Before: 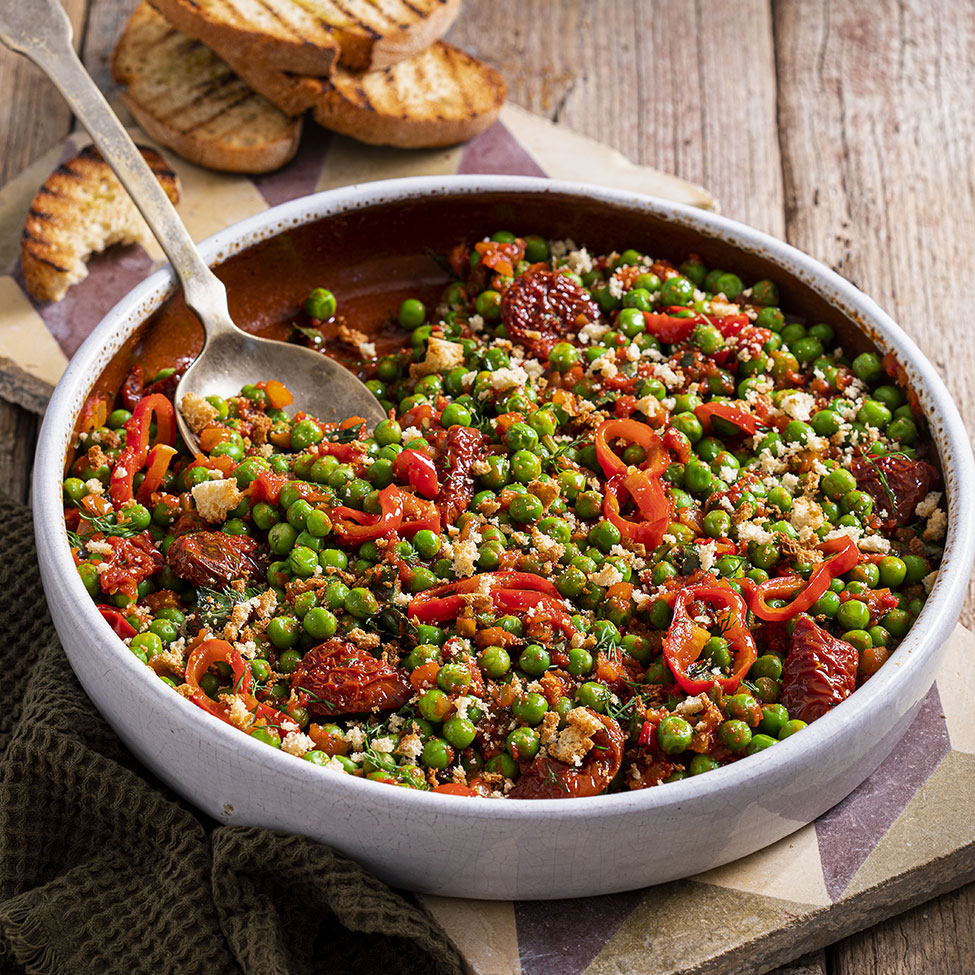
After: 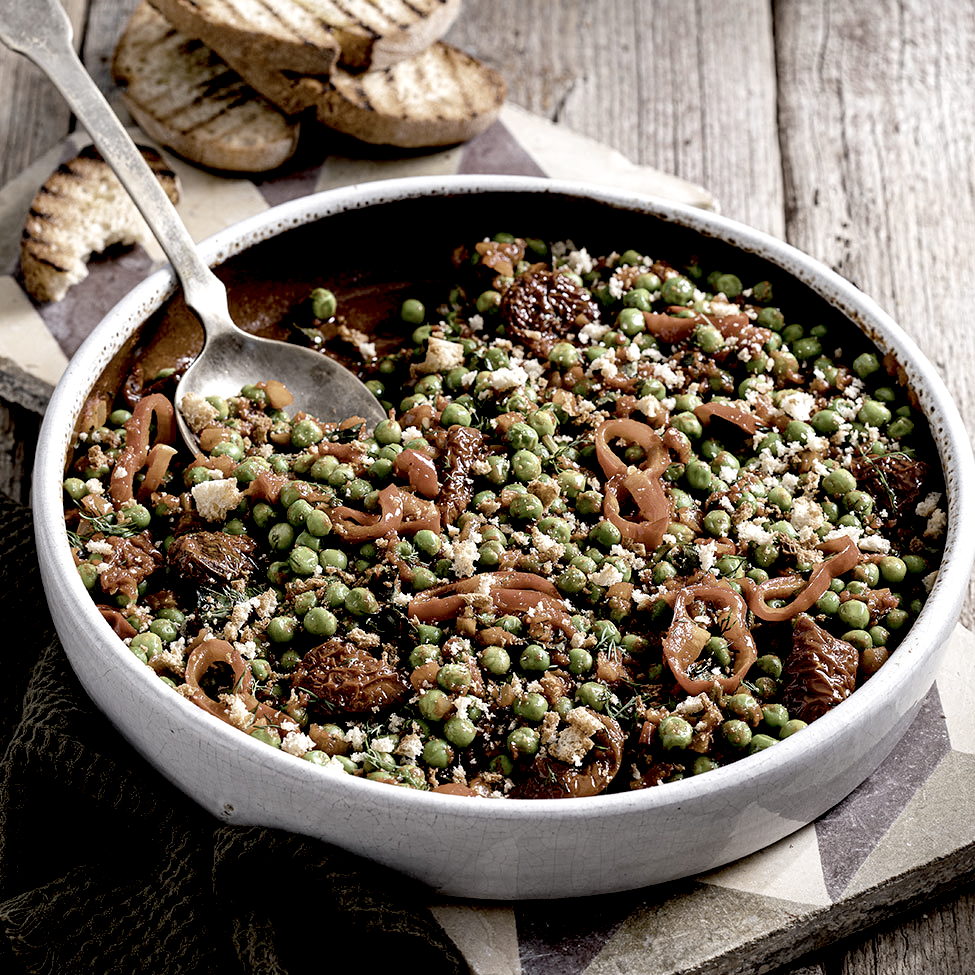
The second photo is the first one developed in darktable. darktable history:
exposure: black level correction 0.032, exposure 0.315 EV, compensate highlight preservation false
color correction: highlights b* -0.046, saturation 0.335
